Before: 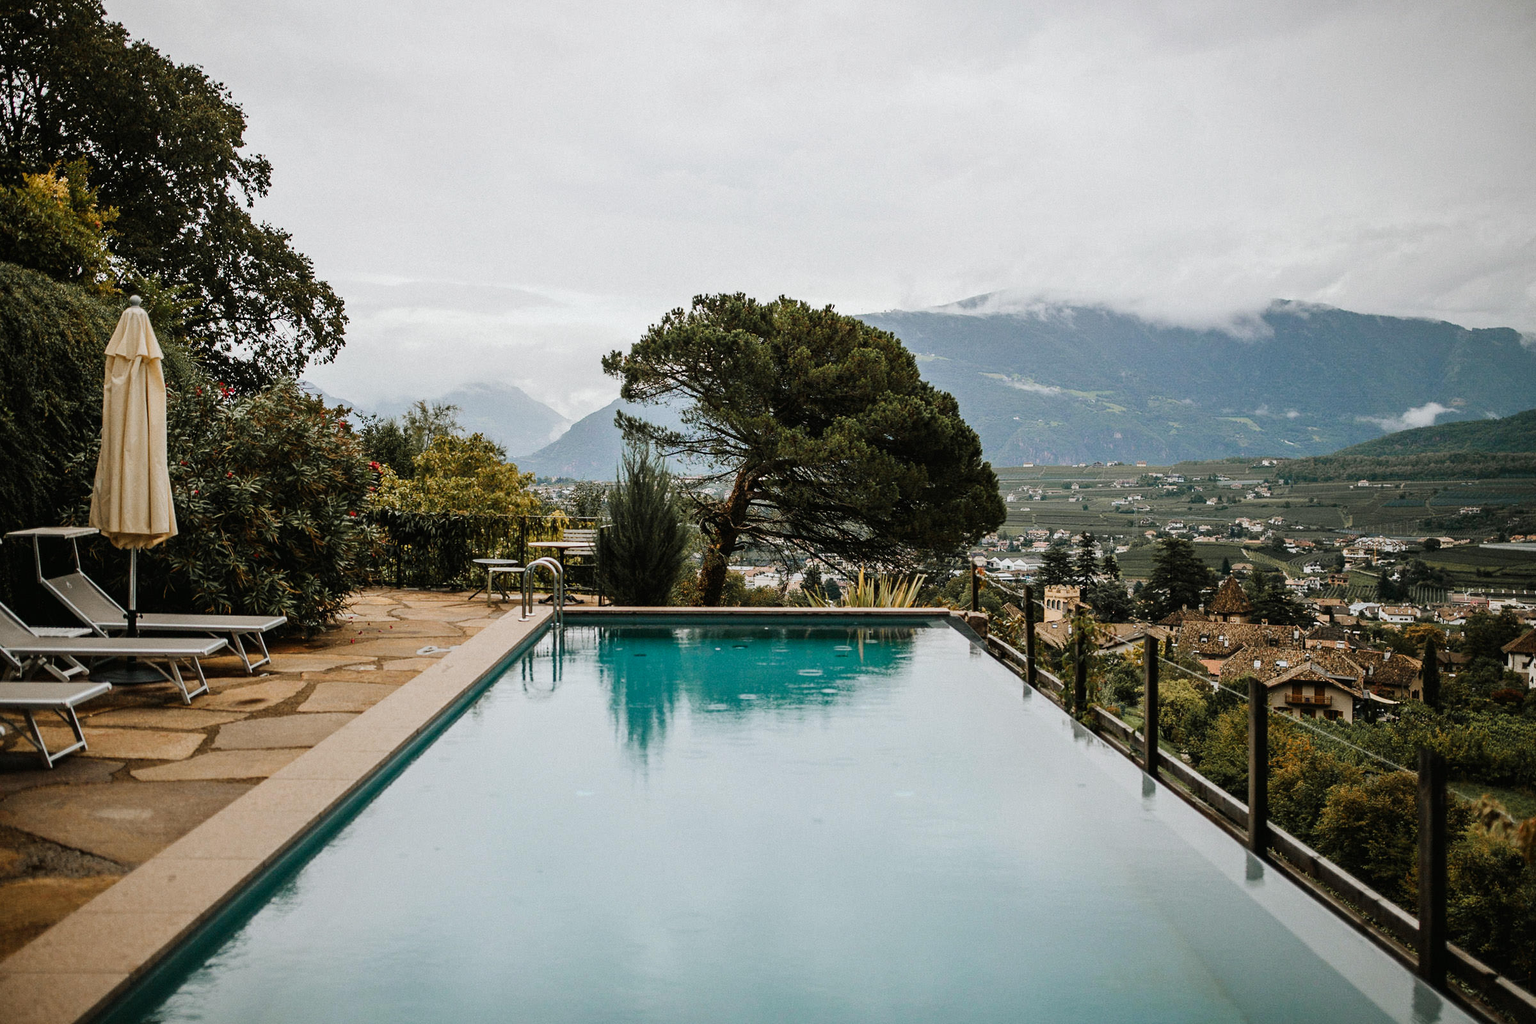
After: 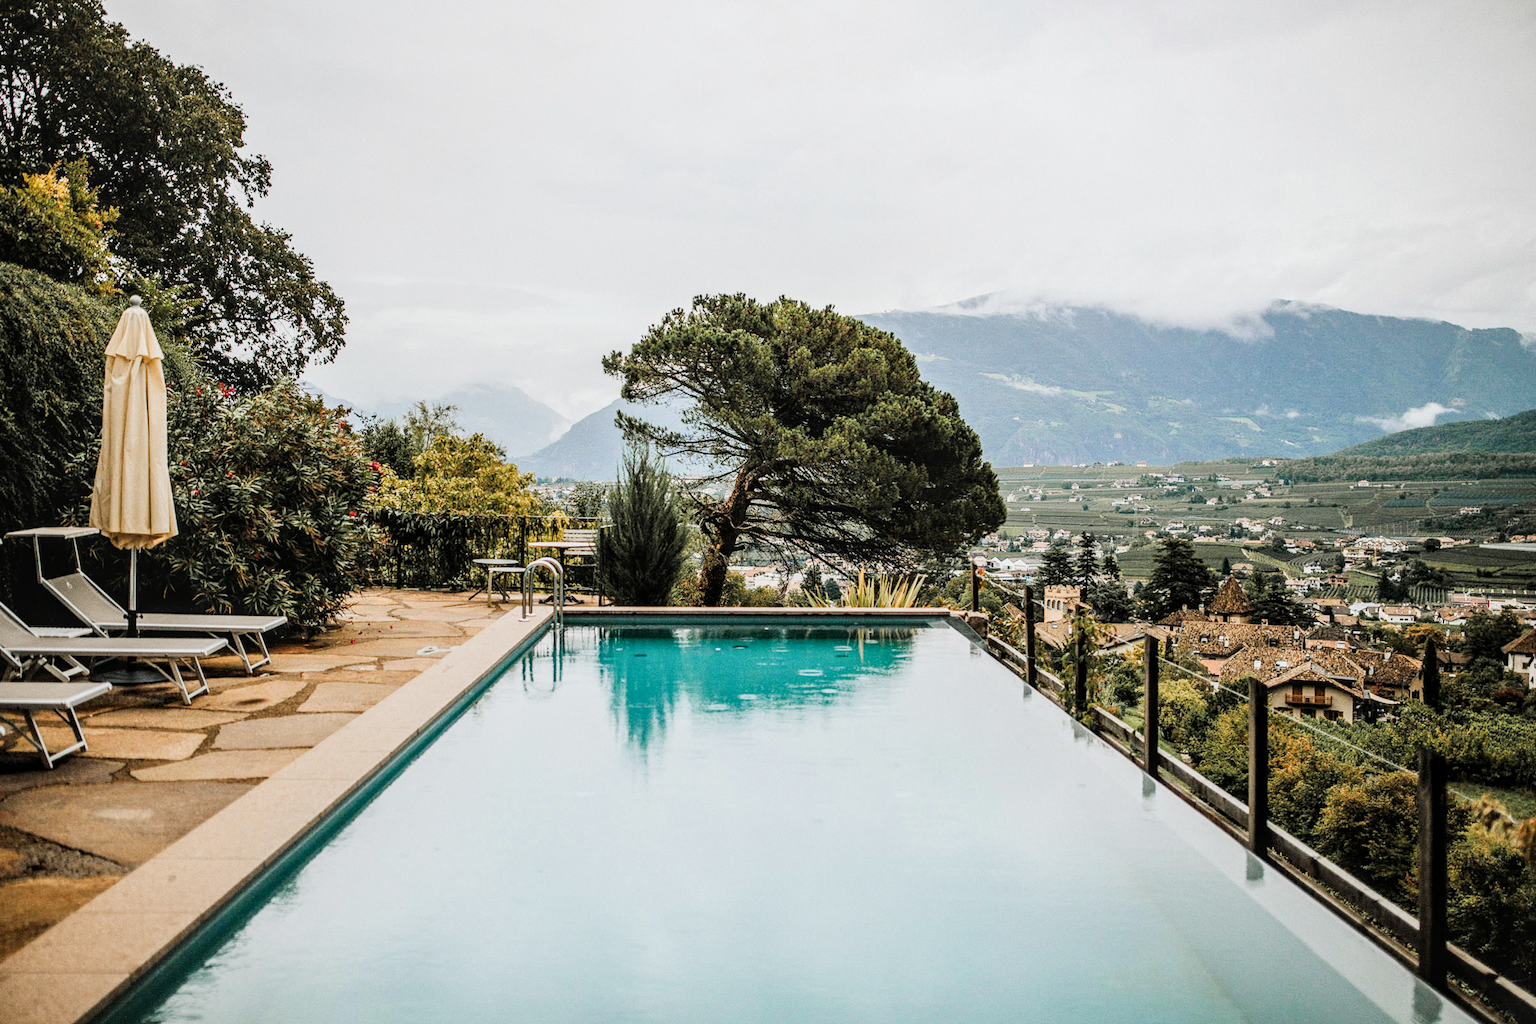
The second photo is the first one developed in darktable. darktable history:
local contrast: on, module defaults
filmic rgb: black relative exposure -7.65 EV, white relative exposure 4.56 EV, hardness 3.61, iterations of high-quality reconstruction 0
exposure: black level correction 0, exposure 1.199 EV, compensate exposure bias true, compensate highlight preservation false
